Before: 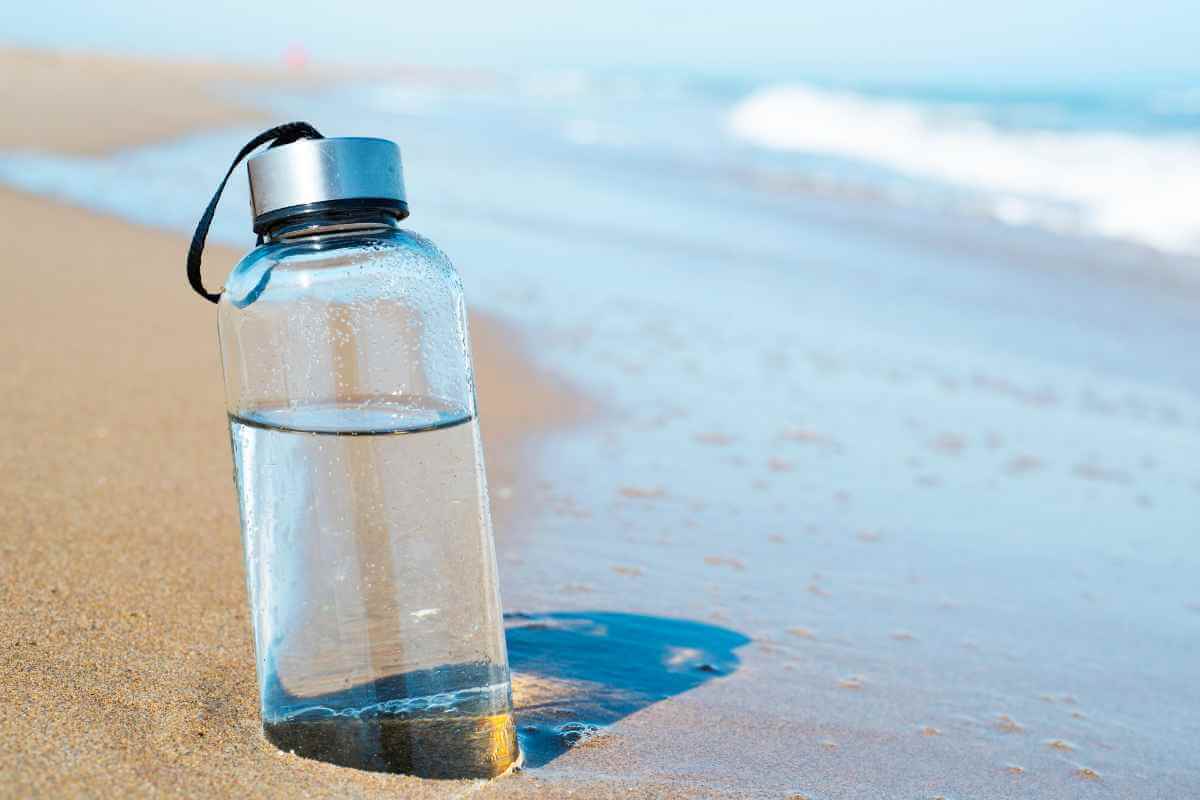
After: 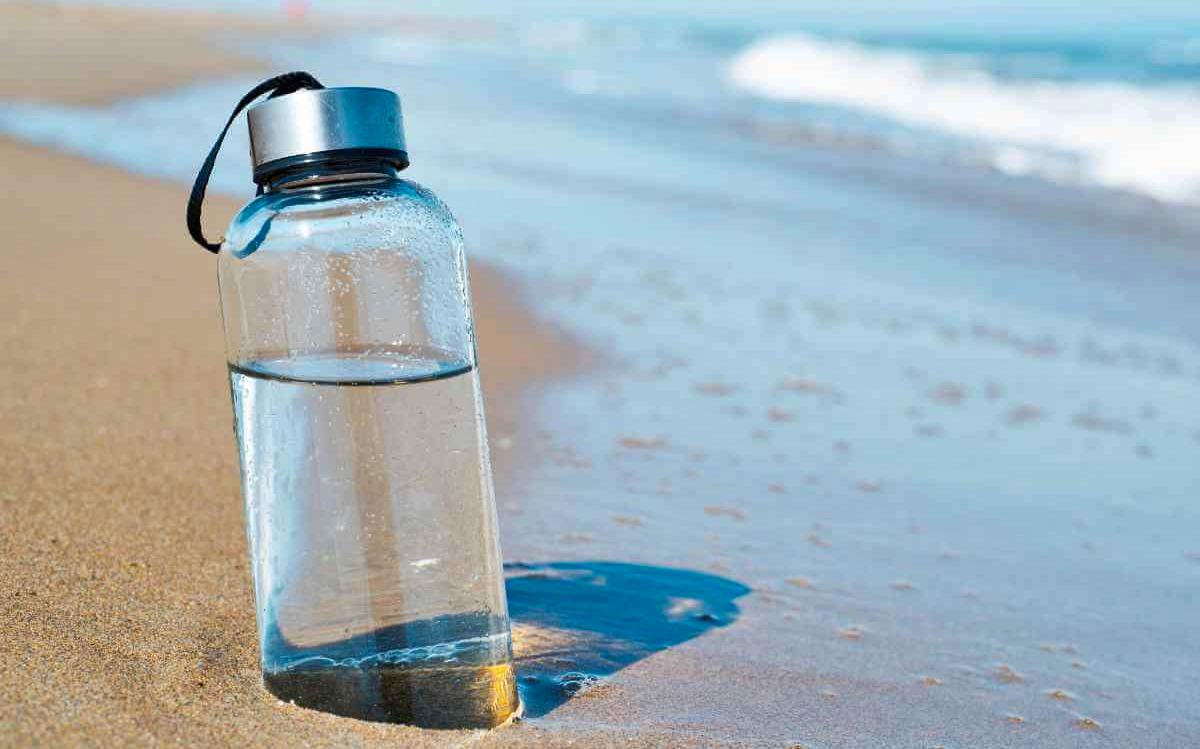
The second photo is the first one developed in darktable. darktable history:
shadows and highlights: low approximation 0.01, soften with gaussian
crop and rotate: top 6.365%
